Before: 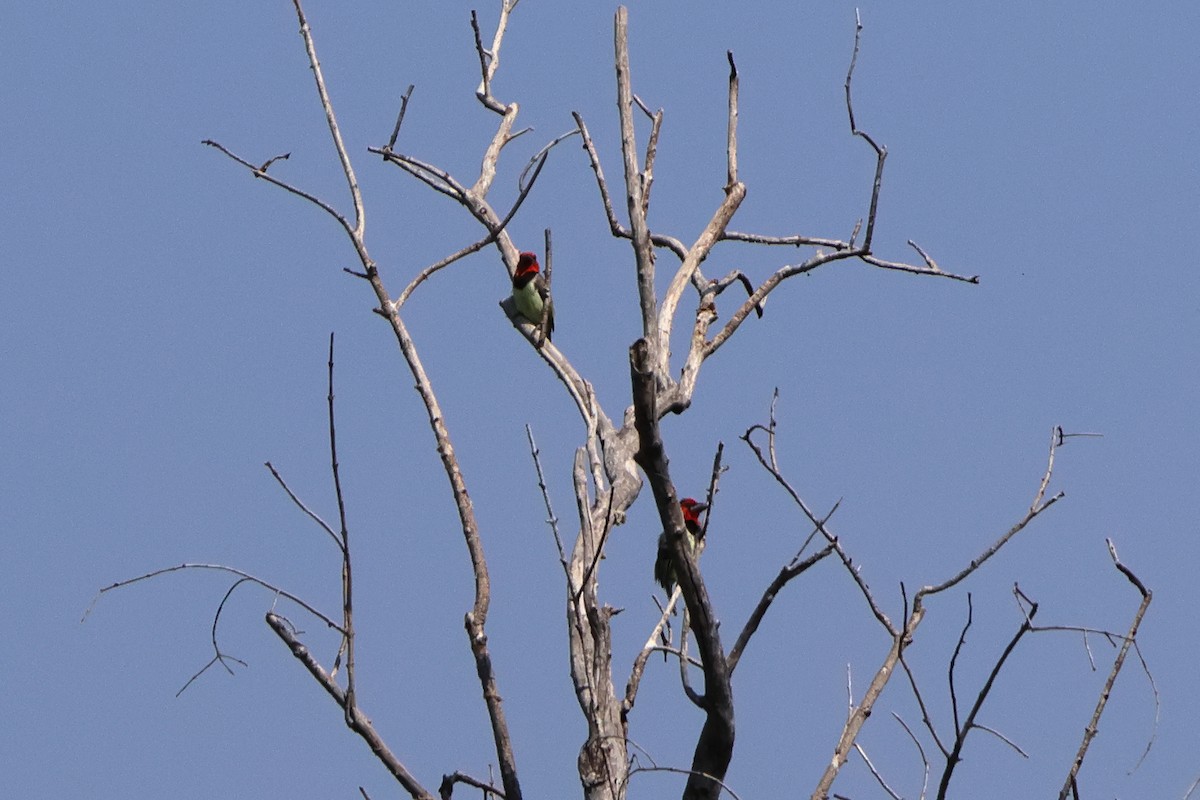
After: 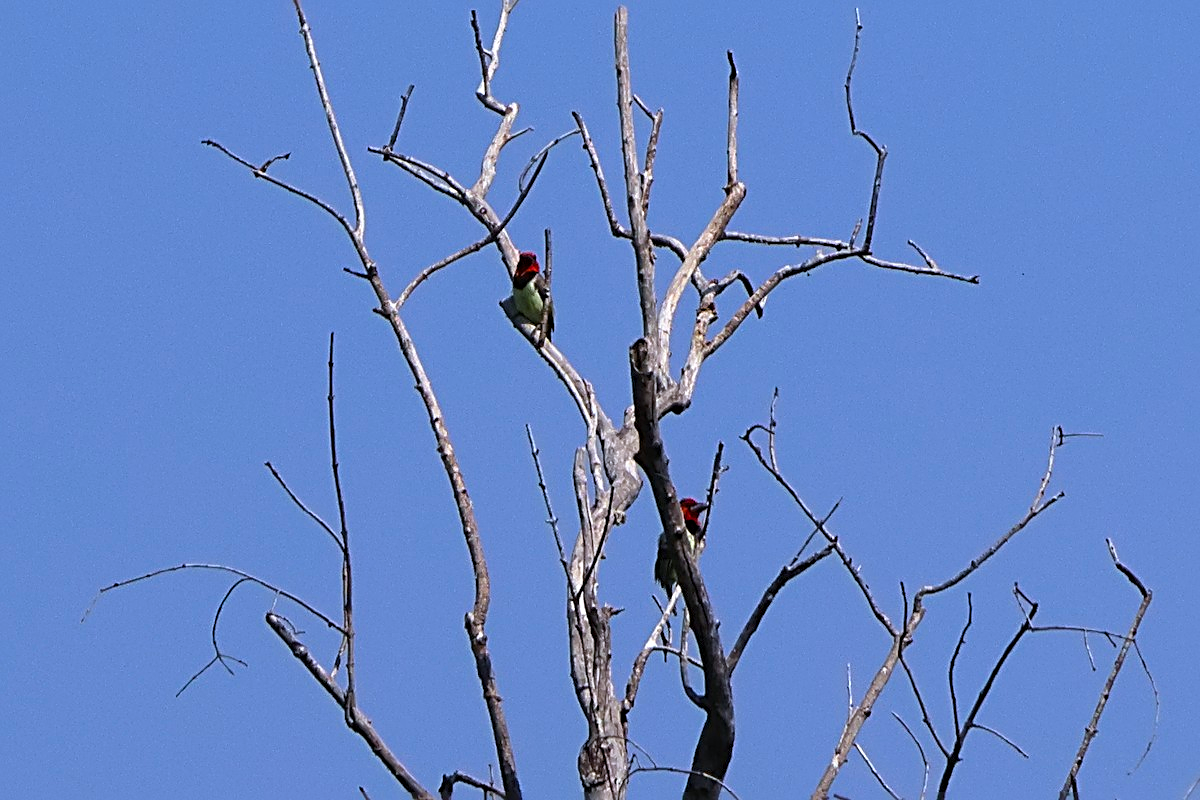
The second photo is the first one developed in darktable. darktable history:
white balance: red 0.954, blue 1.079
sharpen: radius 2.817, amount 0.715
color balance rgb: perceptual saturation grading › global saturation 30%, global vibrance 20%
